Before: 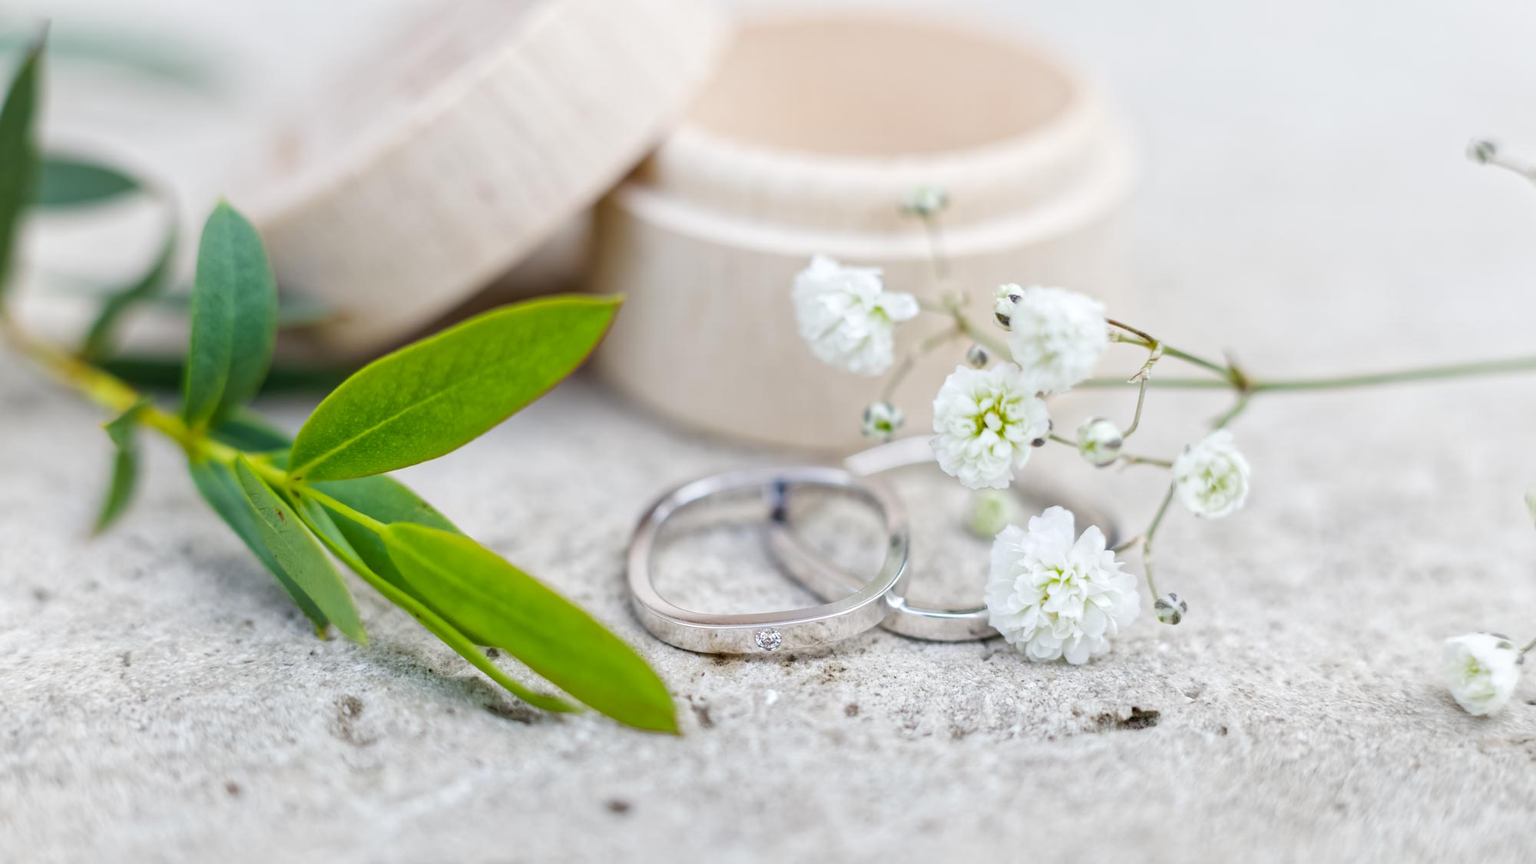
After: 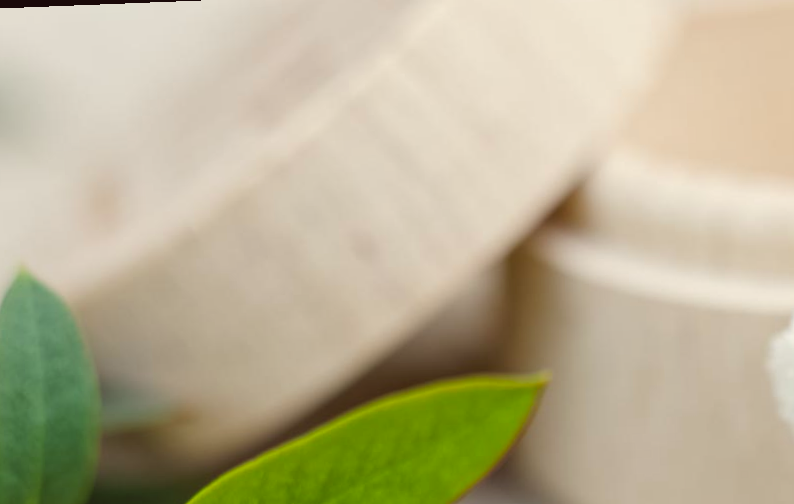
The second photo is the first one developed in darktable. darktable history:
rotate and perspective: rotation -2.12°, lens shift (vertical) 0.009, lens shift (horizontal) -0.008, automatic cropping original format, crop left 0.036, crop right 0.964, crop top 0.05, crop bottom 0.959
color balance: lift [1.005, 1.002, 0.998, 0.998], gamma [1, 1.021, 1.02, 0.979], gain [0.923, 1.066, 1.056, 0.934]
crop and rotate: left 10.817%, top 0.062%, right 47.194%, bottom 53.626%
